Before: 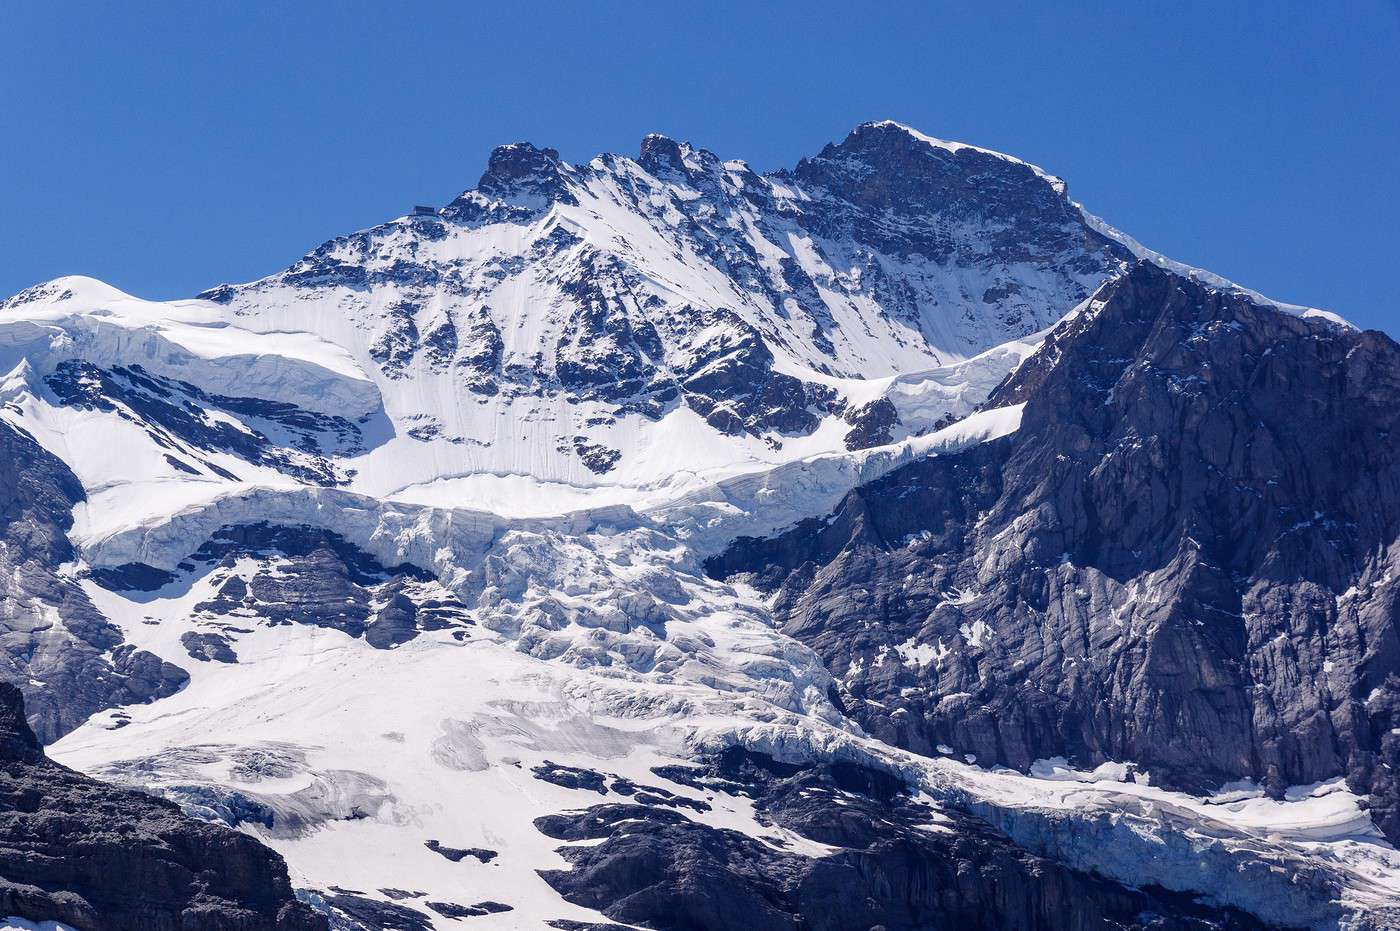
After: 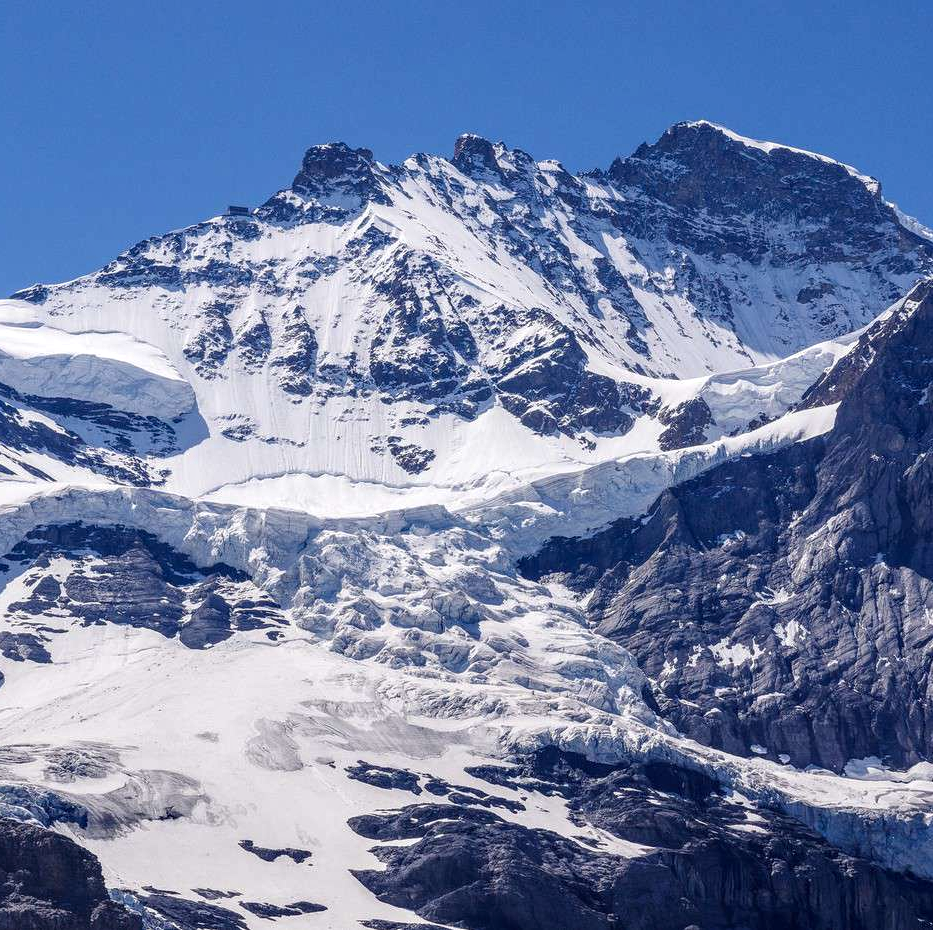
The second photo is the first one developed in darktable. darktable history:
crop and rotate: left 13.342%, right 19.991%
local contrast: on, module defaults
